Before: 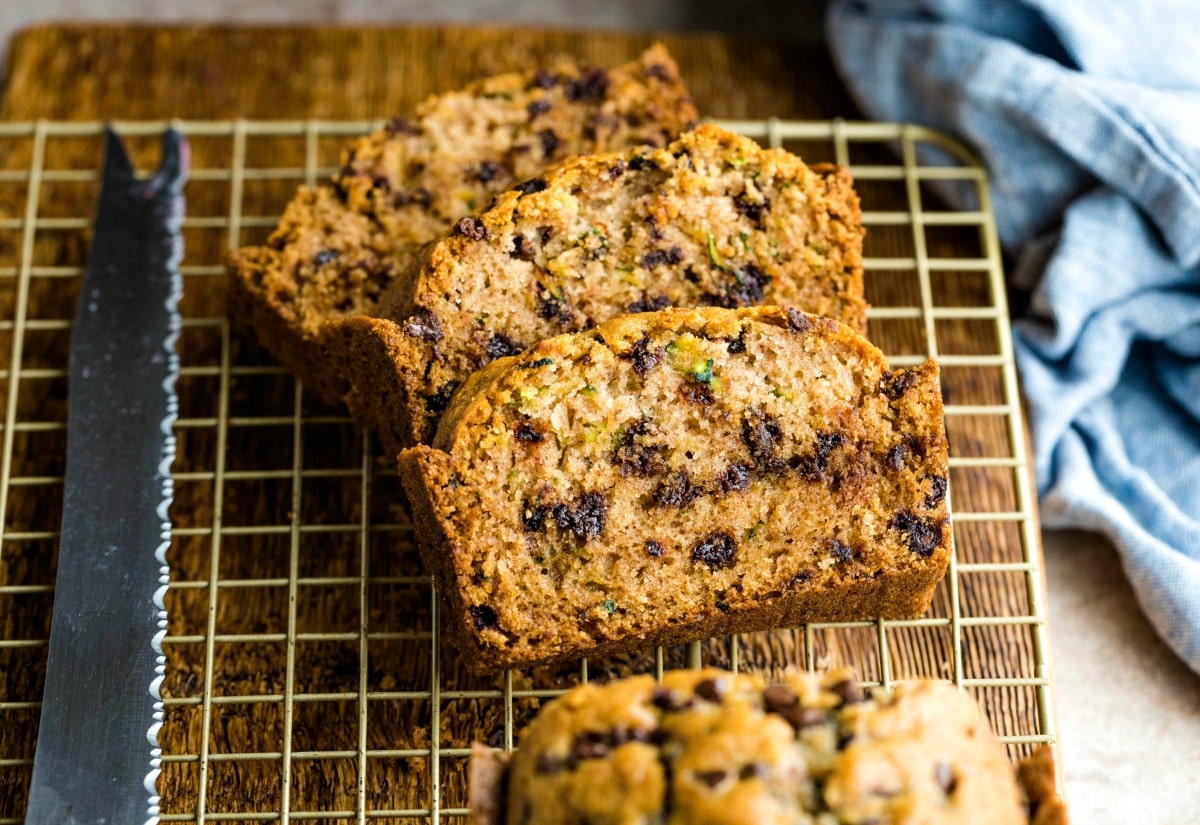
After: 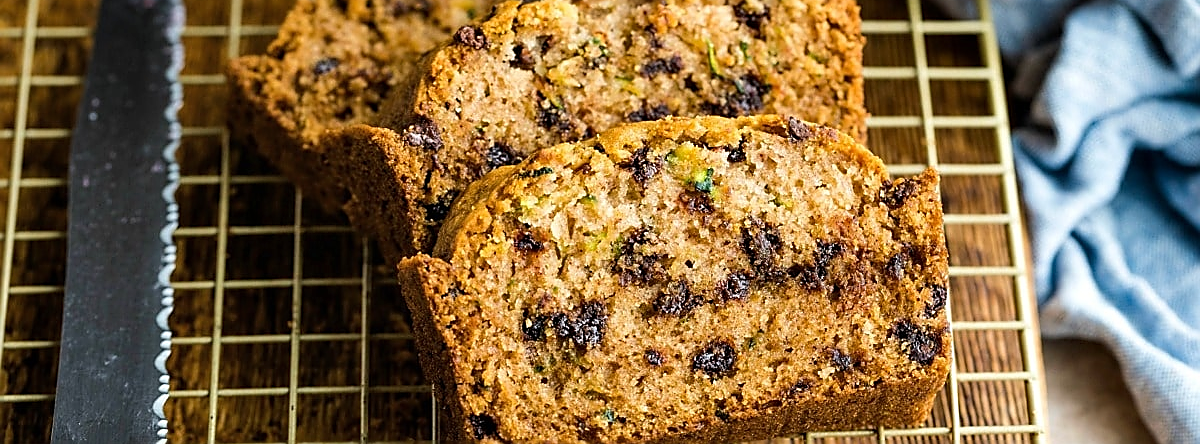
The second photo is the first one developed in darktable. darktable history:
sharpen: radius 1.353, amount 1.258, threshold 0.629
shadows and highlights: shadows 36.94, highlights -27.64, soften with gaussian
crop and rotate: top 23.192%, bottom 22.988%
